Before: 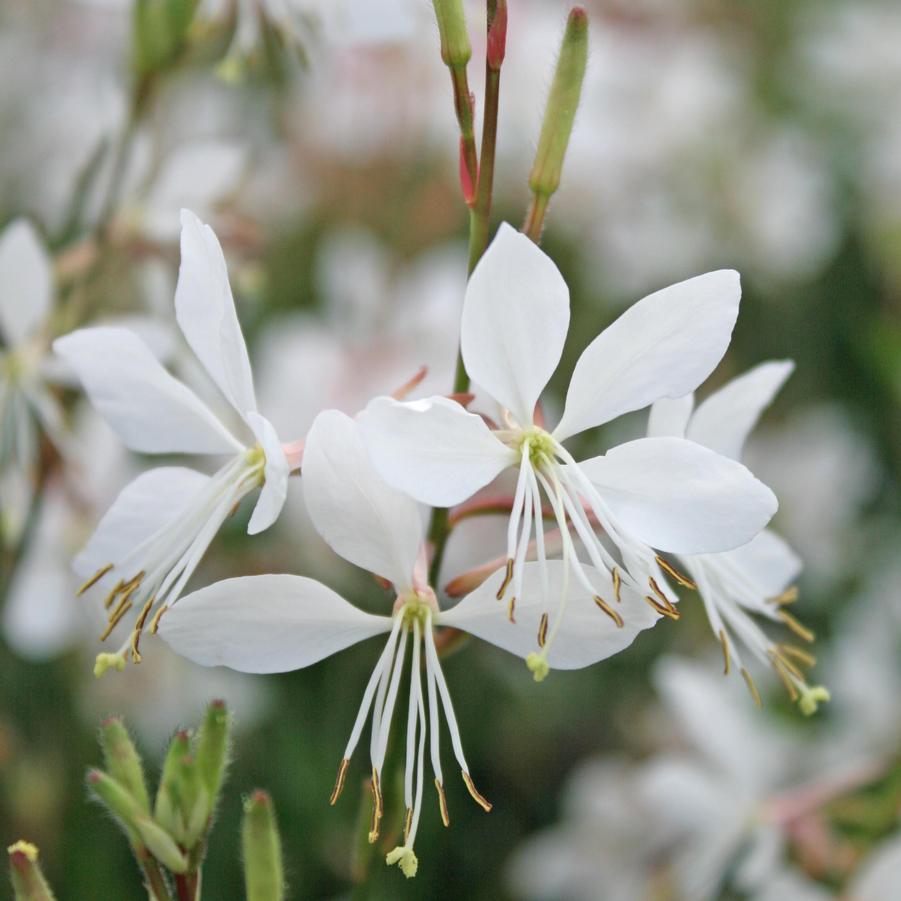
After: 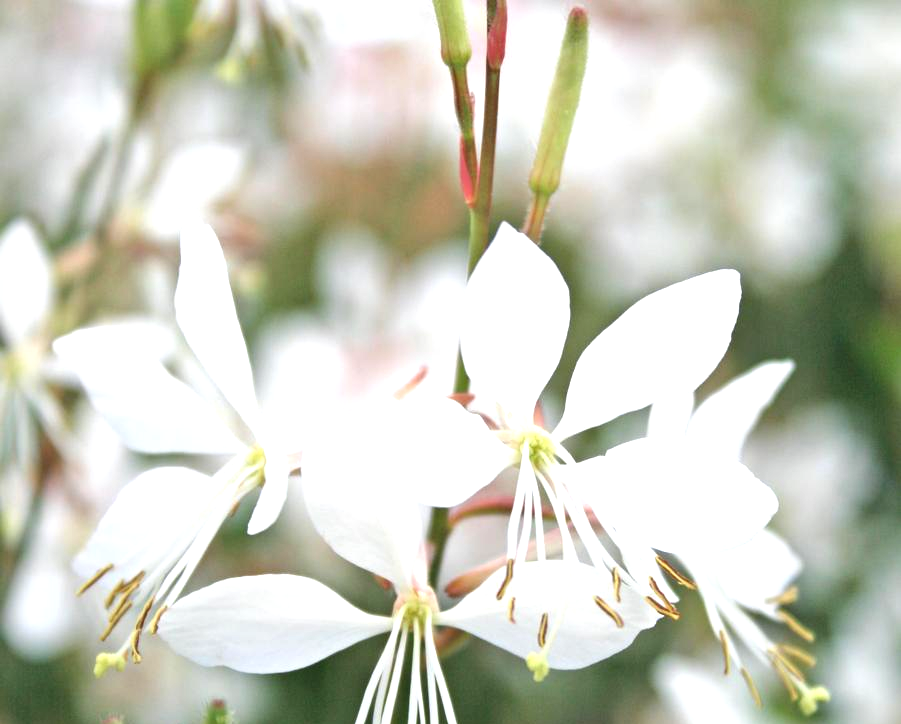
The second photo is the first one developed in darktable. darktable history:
crop: bottom 19.644%
exposure: black level correction -0.001, exposure 0.9 EV, compensate exposure bias true, compensate highlight preservation false
